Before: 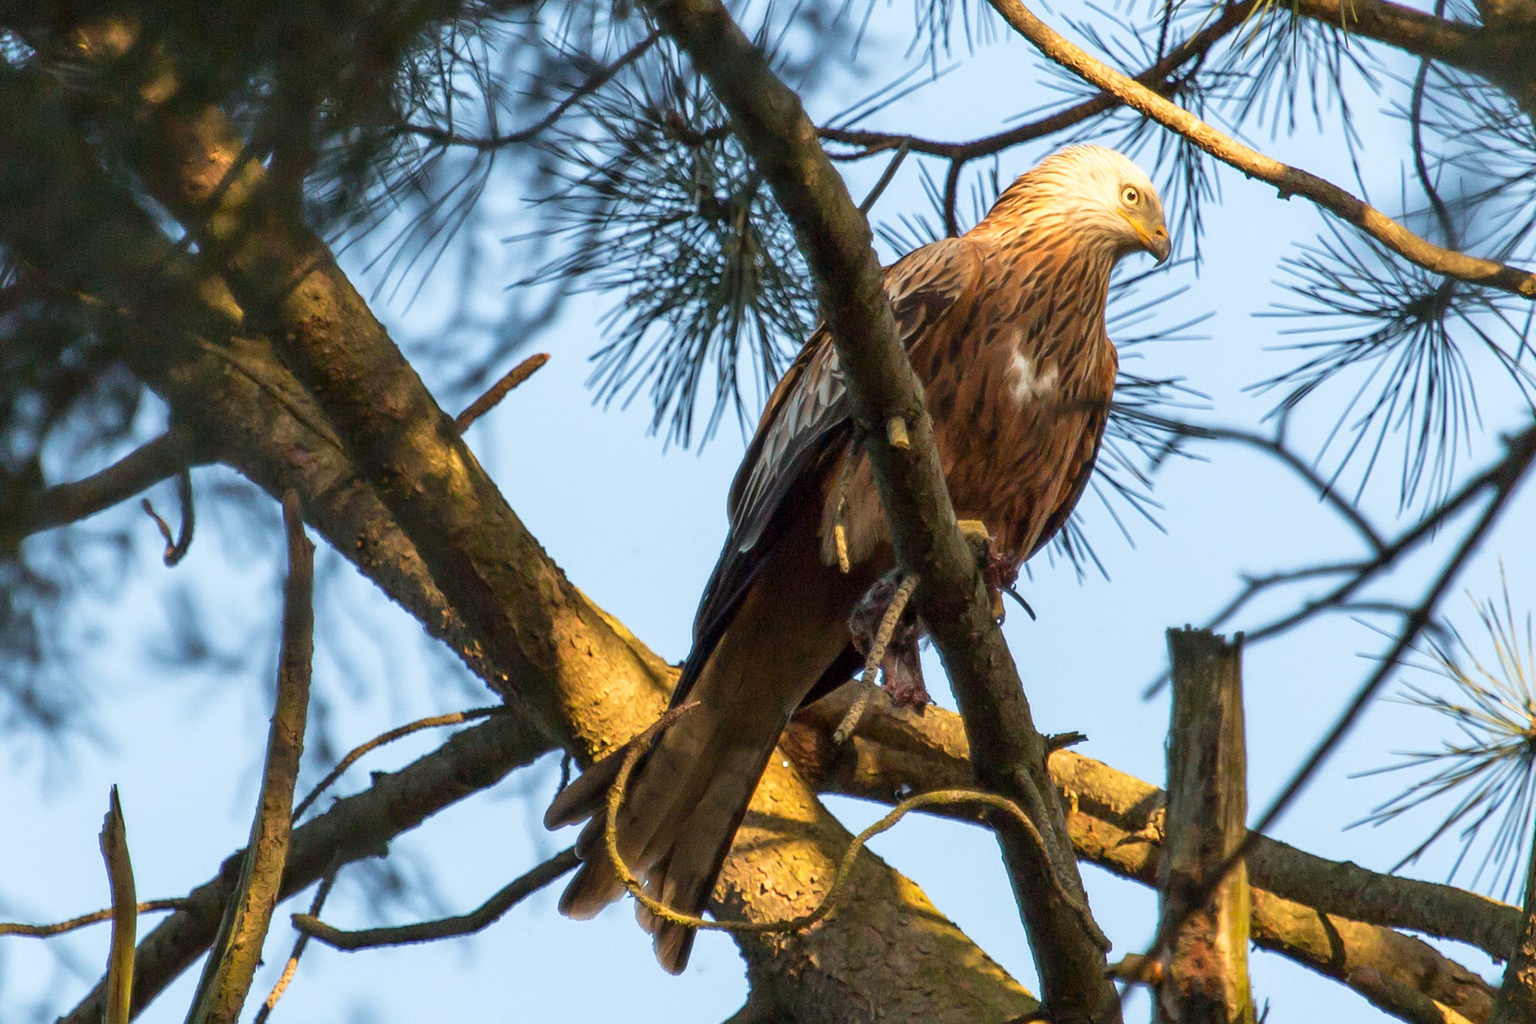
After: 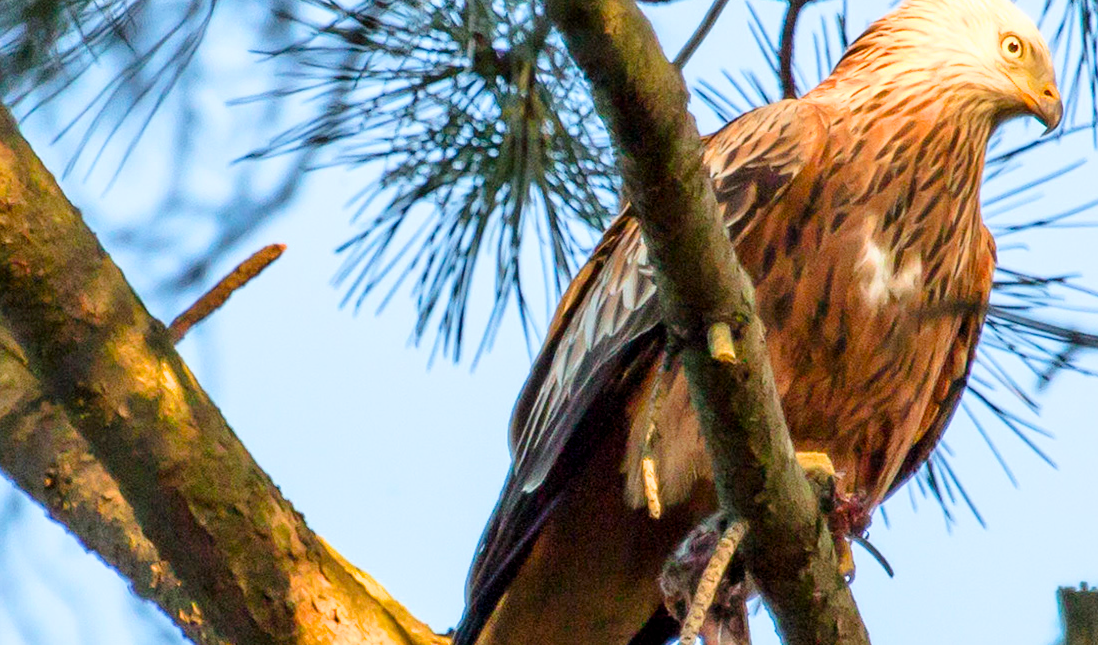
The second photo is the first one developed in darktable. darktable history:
contrast equalizer: octaves 7, y [[0.6 ×6], [0.55 ×6], [0 ×6], [0 ×6], [0 ×6]], mix 0.3
crop: left 20.932%, top 15.471%, right 21.848%, bottom 34.081%
exposure: black level correction 0, exposure 1.2 EV, compensate highlight preservation false
contrast brightness saturation: brightness -0.02, saturation 0.35
filmic rgb: hardness 4.17, contrast 0.921
